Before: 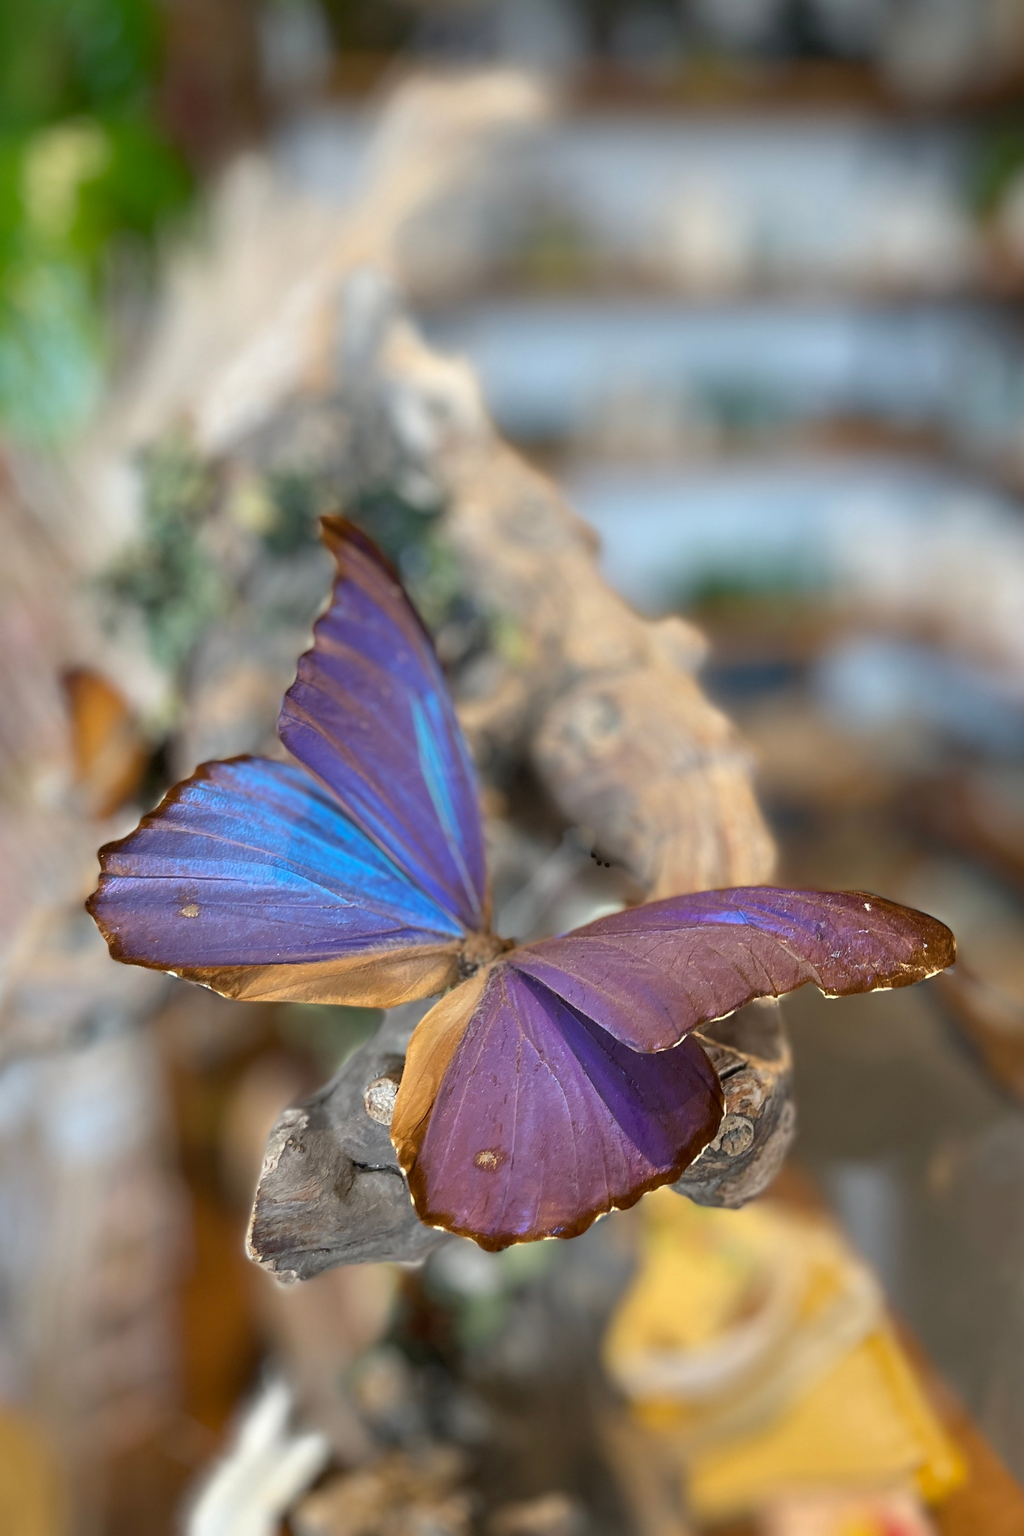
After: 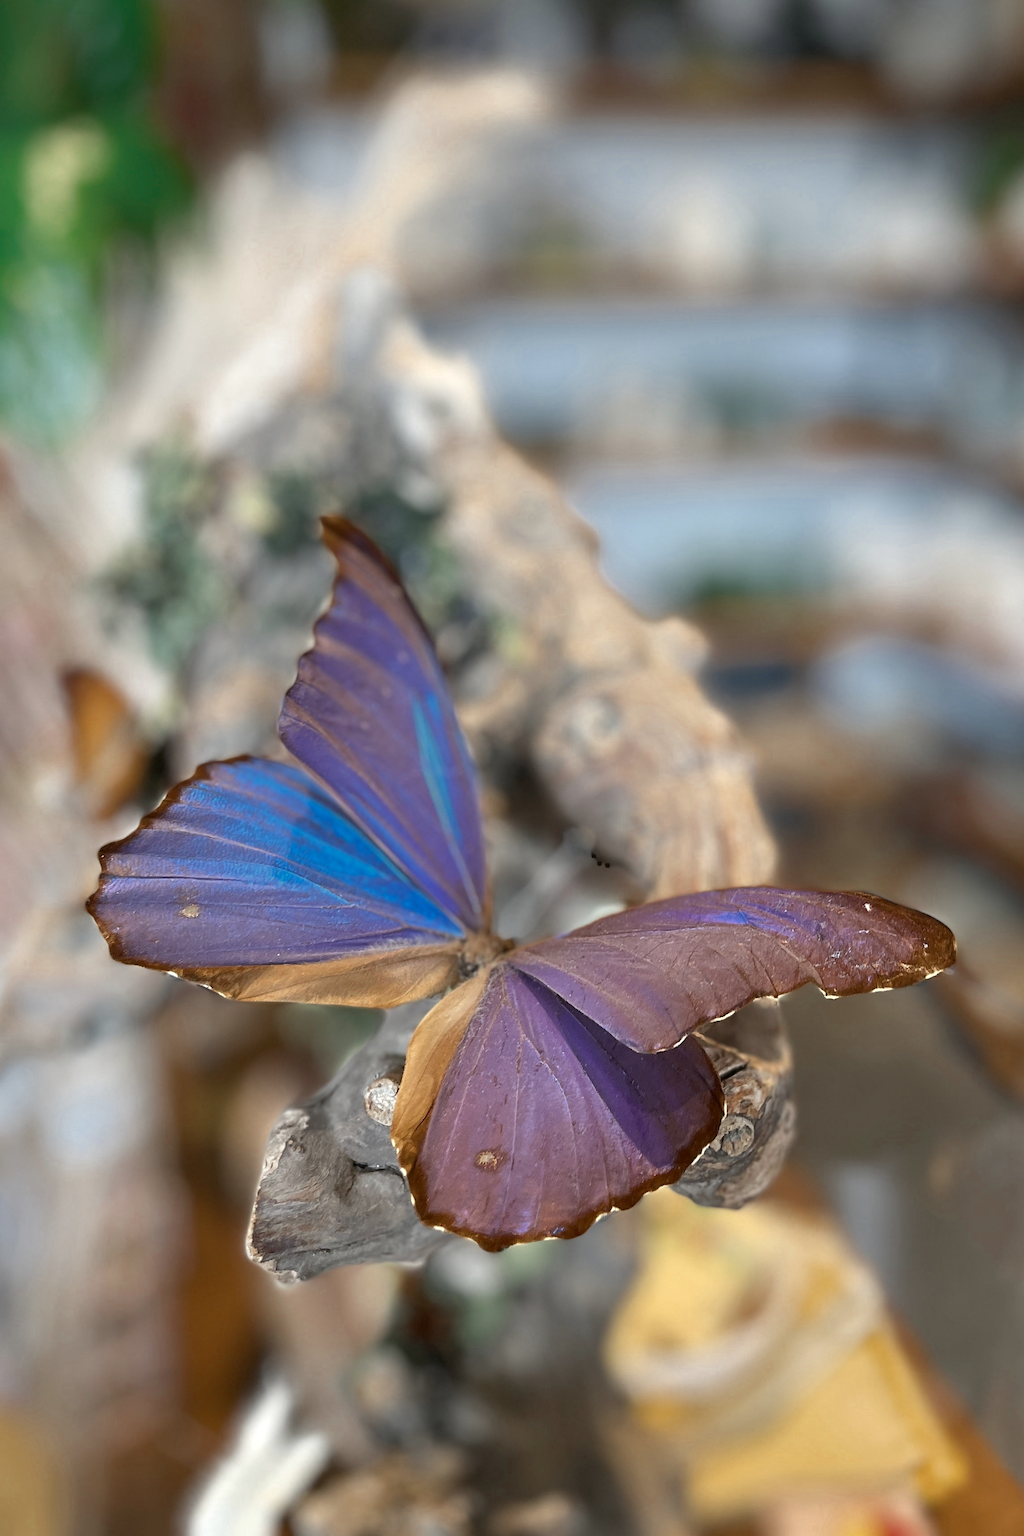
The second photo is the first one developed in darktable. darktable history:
color zones: curves: ch0 [(0, 0.5) (0.125, 0.4) (0.25, 0.5) (0.375, 0.4) (0.5, 0.4) (0.625, 0.35) (0.75, 0.35) (0.875, 0.5)]; ch1 [(0, 0.35) (0.125, 0.45) (0.25, 0.35) (0.375, 0.35) (0.5, 0.35) (0.625, 0.35) (0.75, 0.45) (0.875, 0.35)]; ch2 [(0, 0.6) (0.125, 0.5) (0.25, 0.5) (0.375, 0.6) (0.5, 0.6) (0.625, 0.5) (0.75, 0.5) (0.875, 0.5)]
exposure: exposure 0.15 EV, compensate exposure bias true, compensate highlight preservation false
